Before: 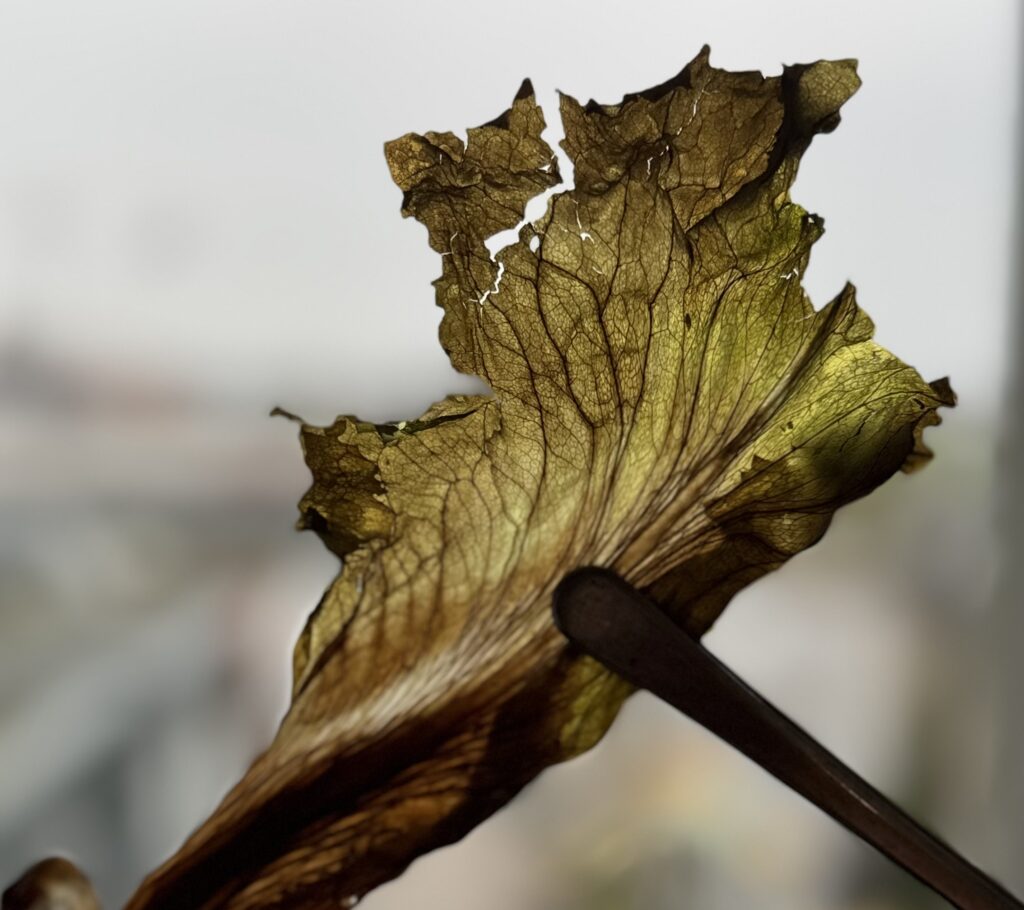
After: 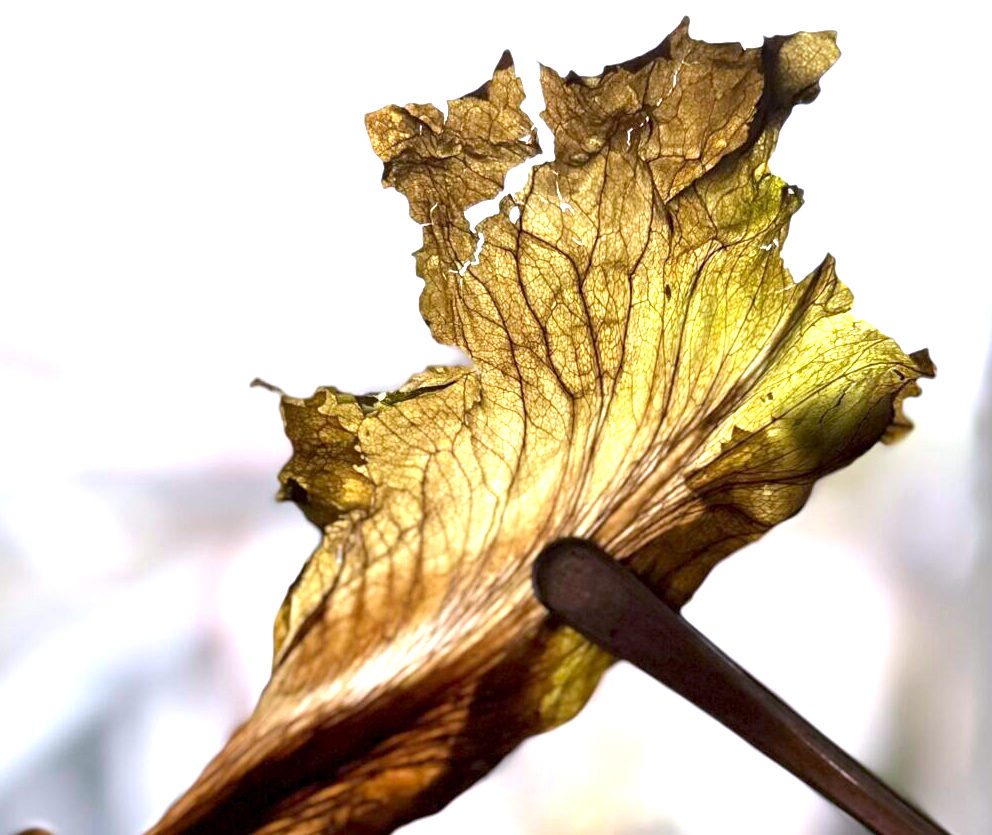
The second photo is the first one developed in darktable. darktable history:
crop: left 1.964%, top 3.251%, right 1.122%, bottom 4.933%
color calibration: illuminant as shot in camera, x 0.363, y 0.385, temperature 4528.04 K
exposure: black level correction 0.001, exposure 1.822 EV, compensate exposure bias true, compensate highlight preservation false
